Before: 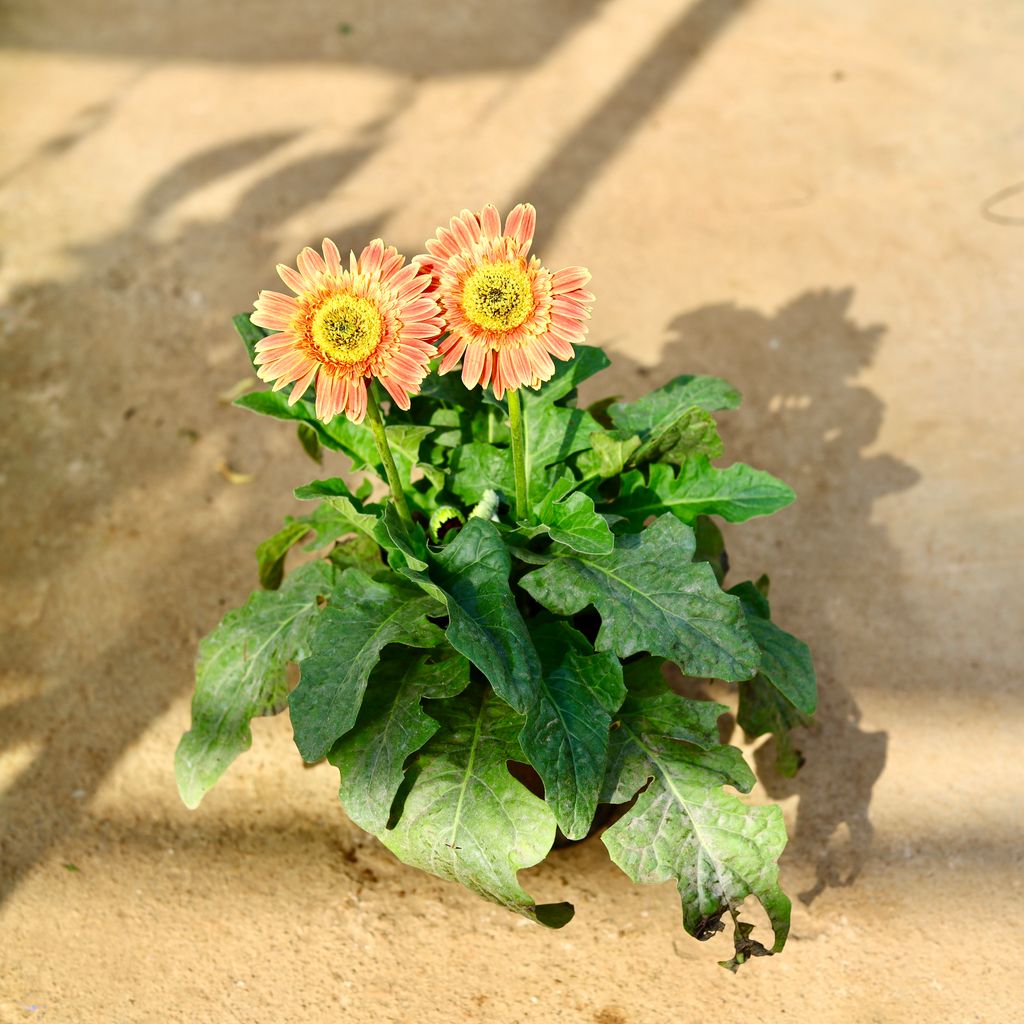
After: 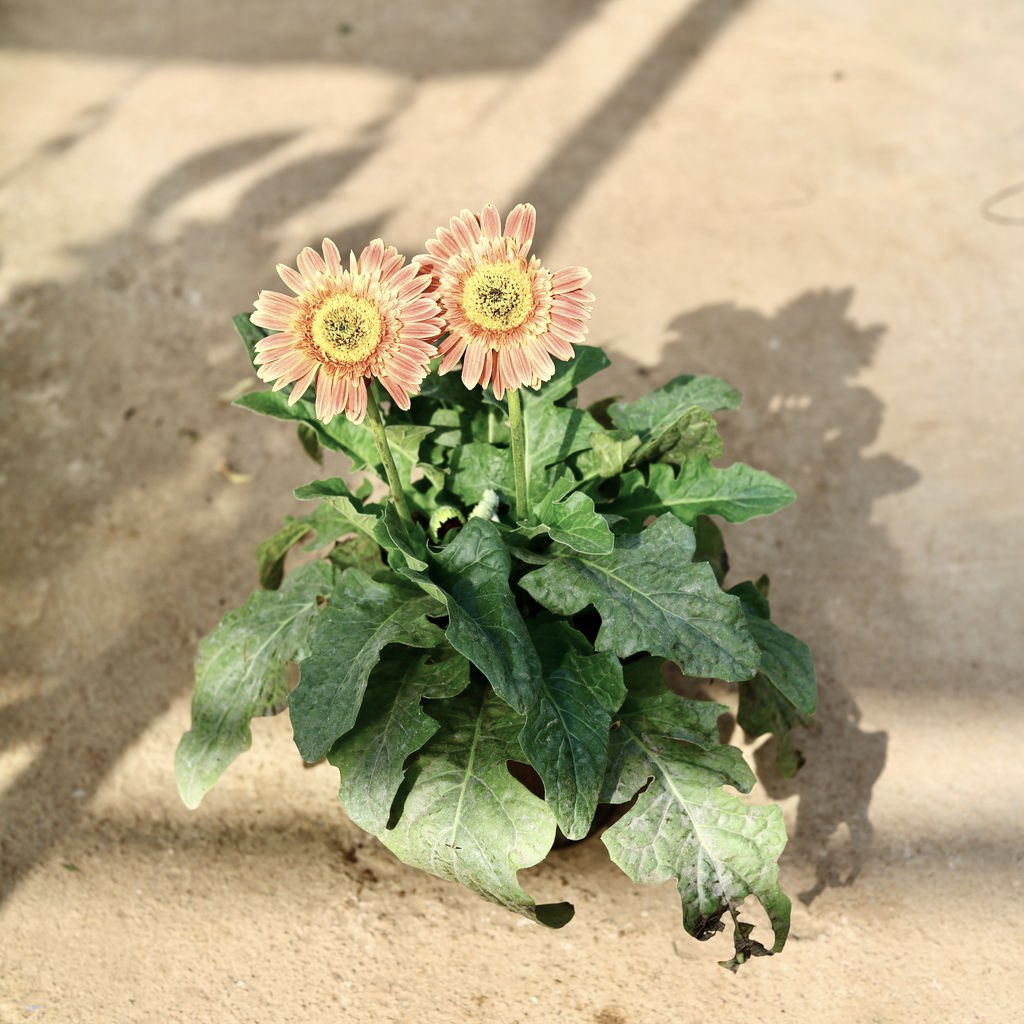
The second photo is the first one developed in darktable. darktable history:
contrast brightness saturation: contrast 0.097, saturation -0.366
